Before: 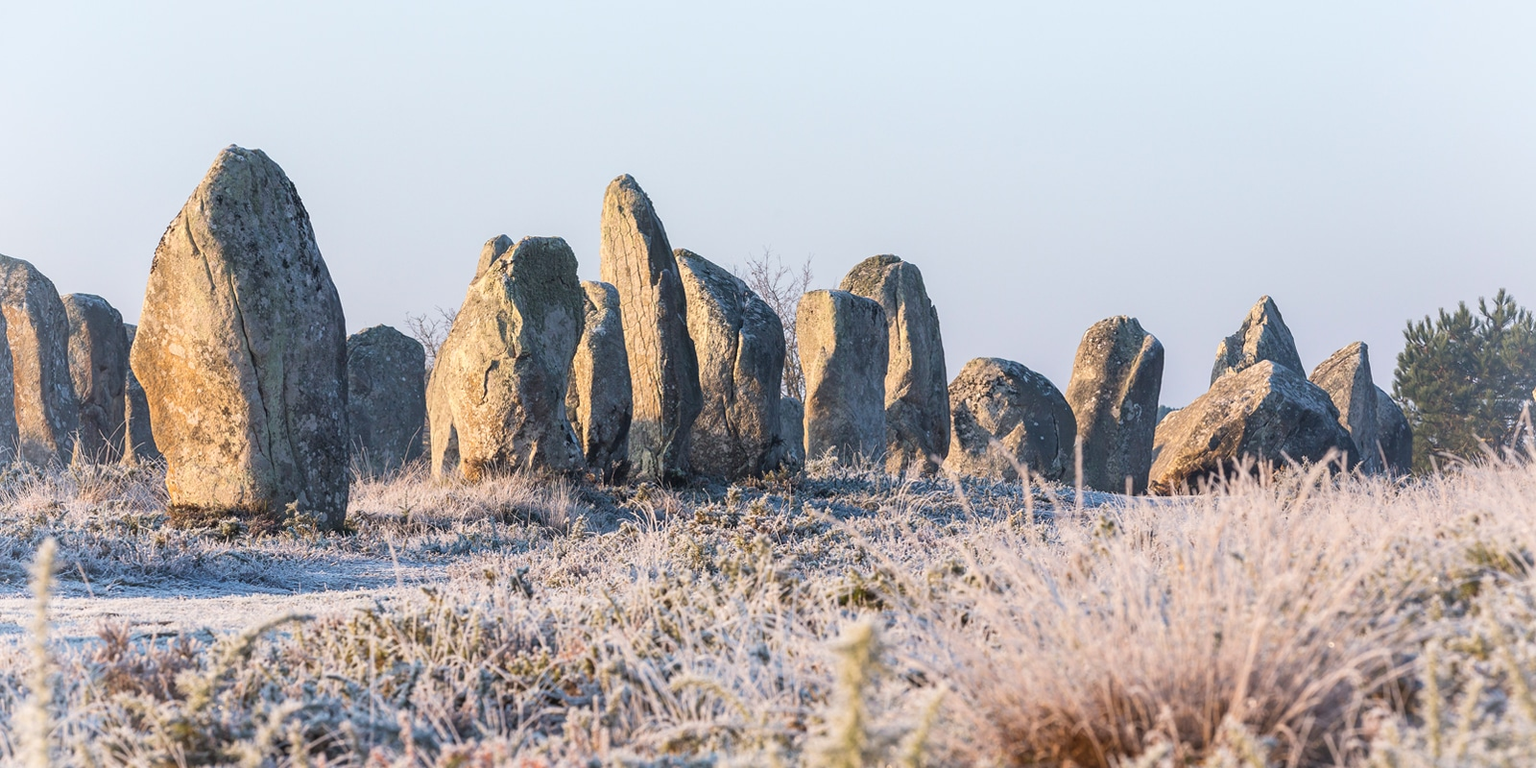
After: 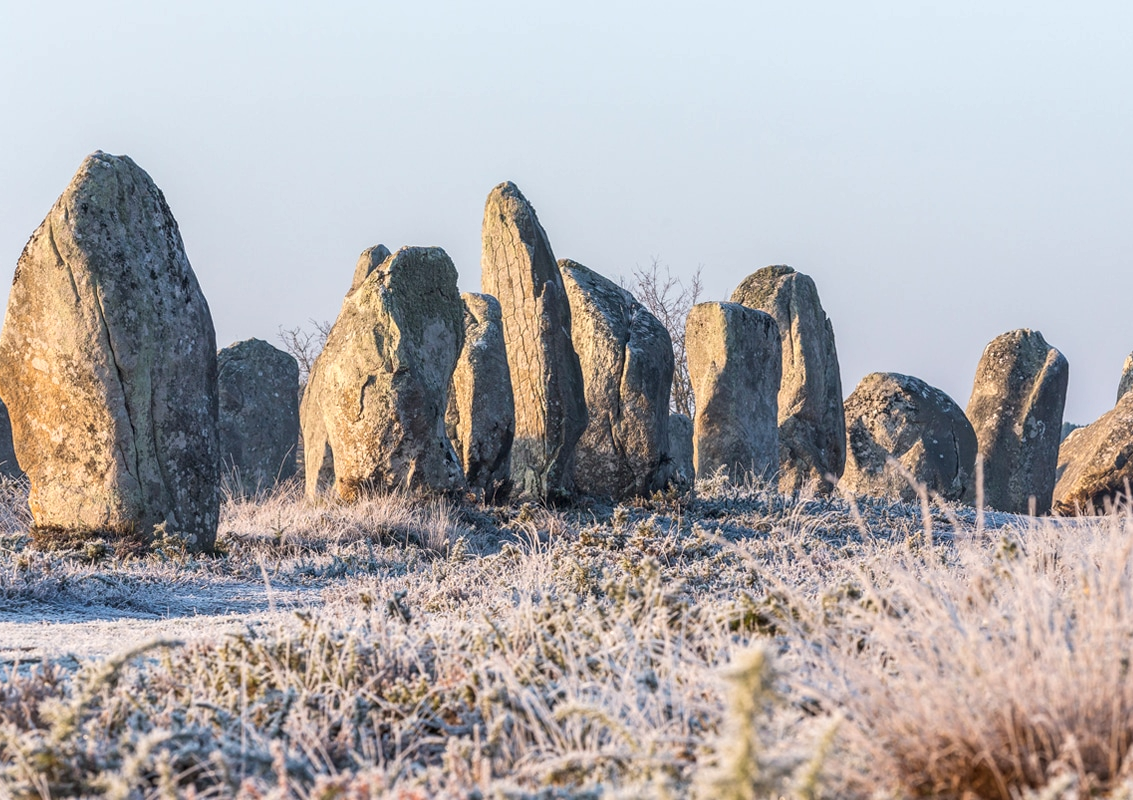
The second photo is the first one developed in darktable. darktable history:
crop and rotate: left 9.044%, right 20.118%
local contrast: on, module defaults
